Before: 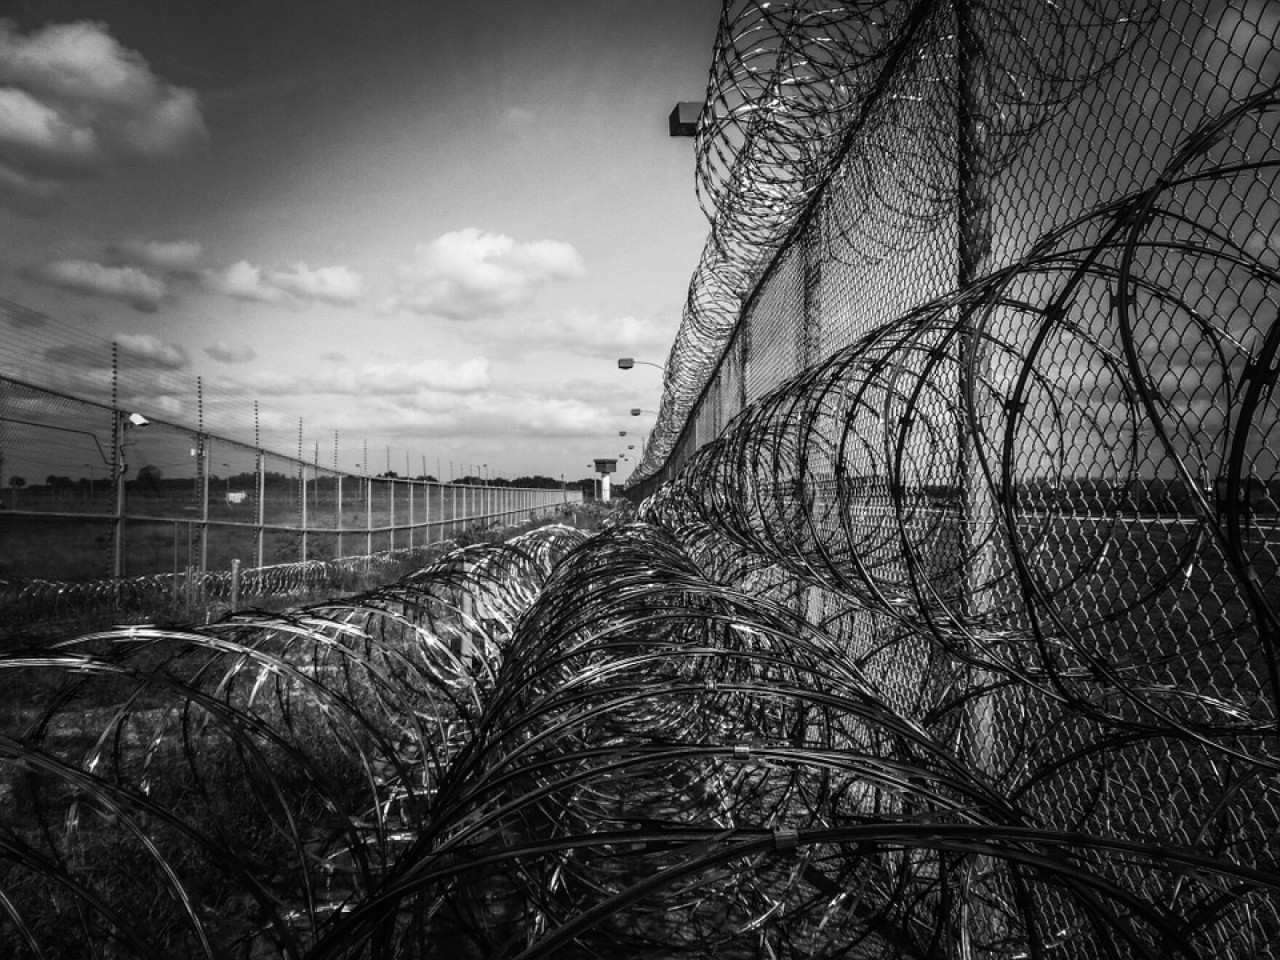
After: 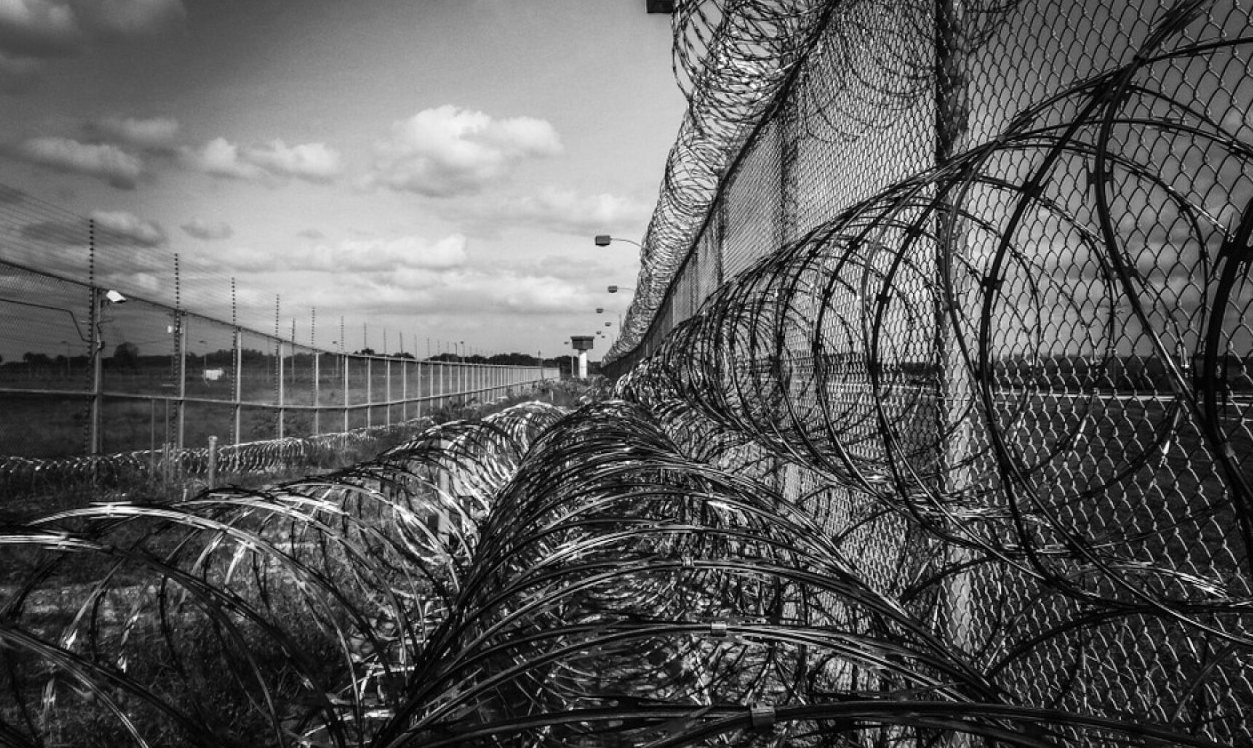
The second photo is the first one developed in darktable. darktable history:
crop and rotate: left 1.814%, top 12.818%, right 0.25%, bottom 9.225%
shadows and highlights: radius 118.69, shadows 42.21, highlights -61.56, soften with gaussian
